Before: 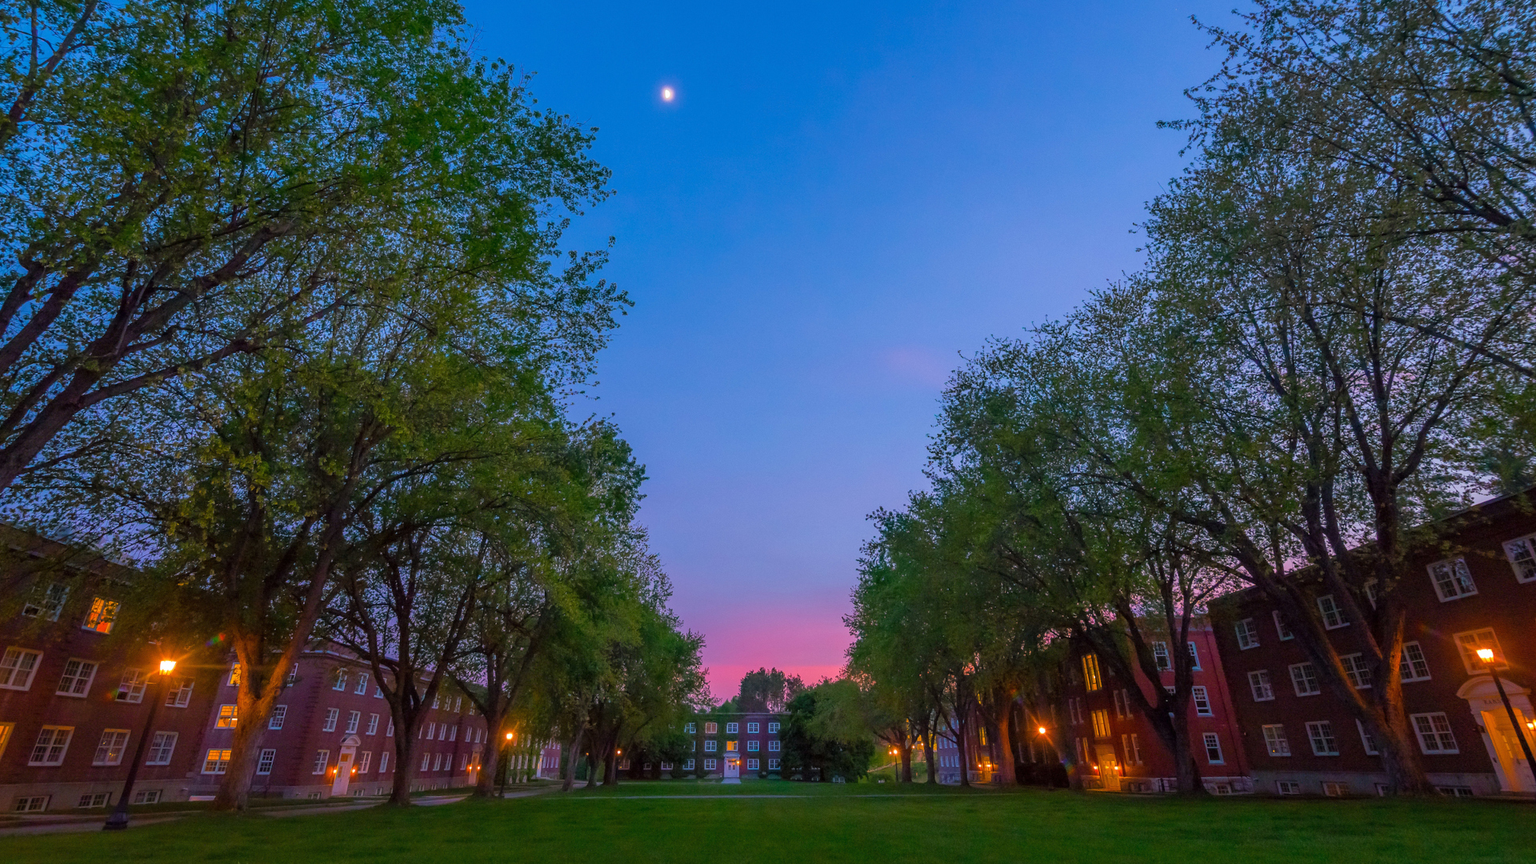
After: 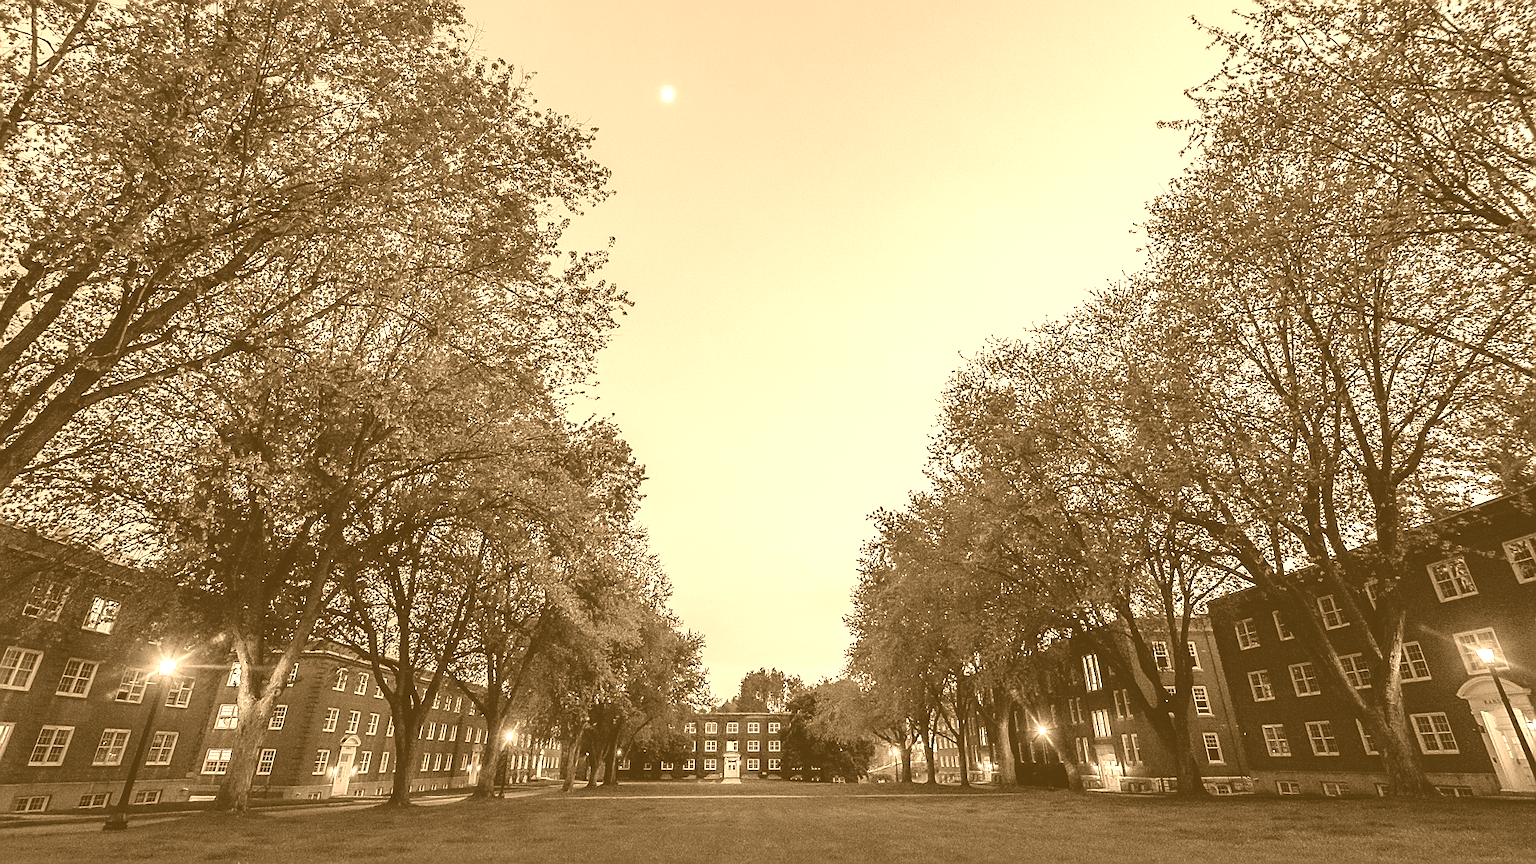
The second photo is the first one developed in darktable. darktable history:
sharpen: radius 1.4, amount 1.25, threshold 0.7
sigmoid: contrast 1.7, skew -0.1, preserve hue 0%, red attenuation 0.1, red rotation 0.035, green attenuation 0.1, green rotation -0.017, blue attenuation 0.15, blue rotation -0.052, base primaries Rec2020
exposure: exposure 0.77 EV, compensate highlight preservation false
local contrast: highlights 100%, shadows 100%, detail 120%, midtone range 0.2
colorize: hue 28.8°, source mix 100%
